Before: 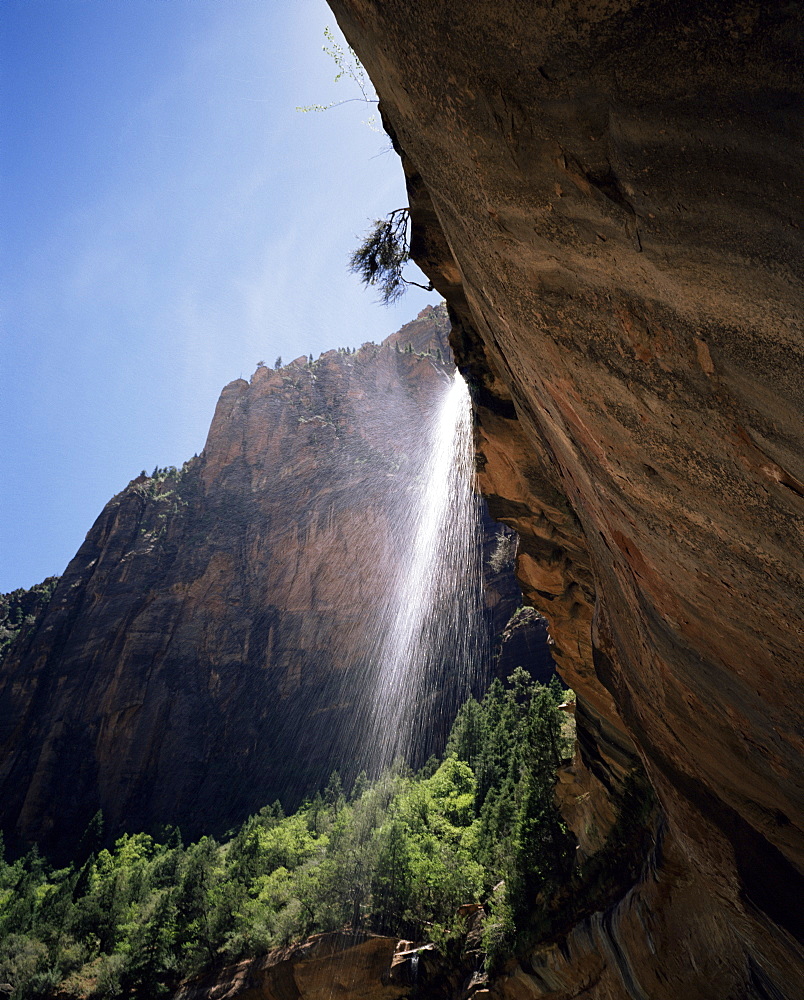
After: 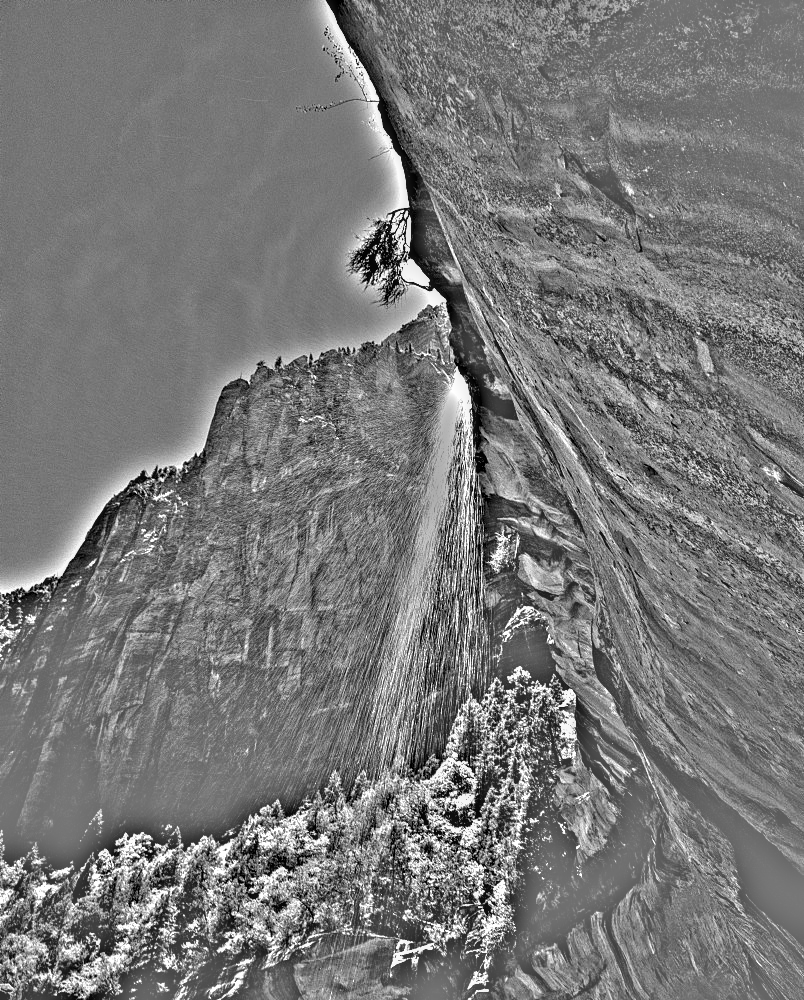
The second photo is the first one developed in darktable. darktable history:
highpass: on, module defaults
local contrast: on, module defaults
shadows and highlights: radius 125.46, shadows 30.51, highlights -30.51, low approximation 0.01, soften with gaussian
